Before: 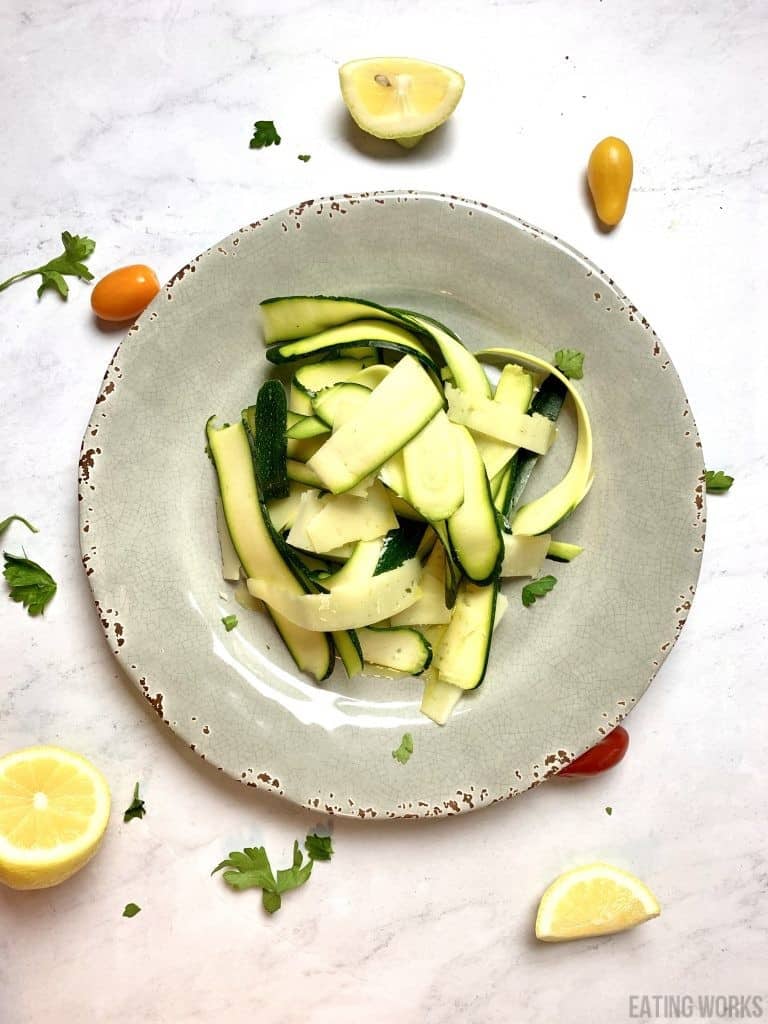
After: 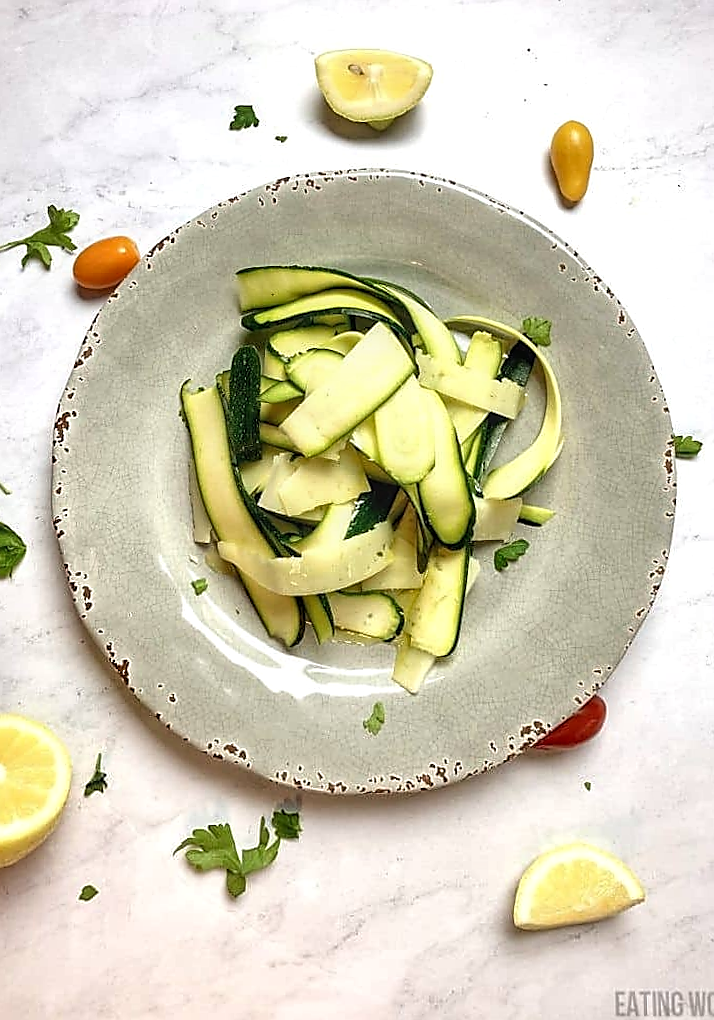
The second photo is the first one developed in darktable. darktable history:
sharpen: radius 1.4, amount 1.25, threshold 0.7
local contrast: on, module defaults
rotate and perspective: rotation 0.215°, lens shift (vertical) -0.139, crop left 0.069, crop right 0.939, crop top 0.002, crop bottom 0.996
